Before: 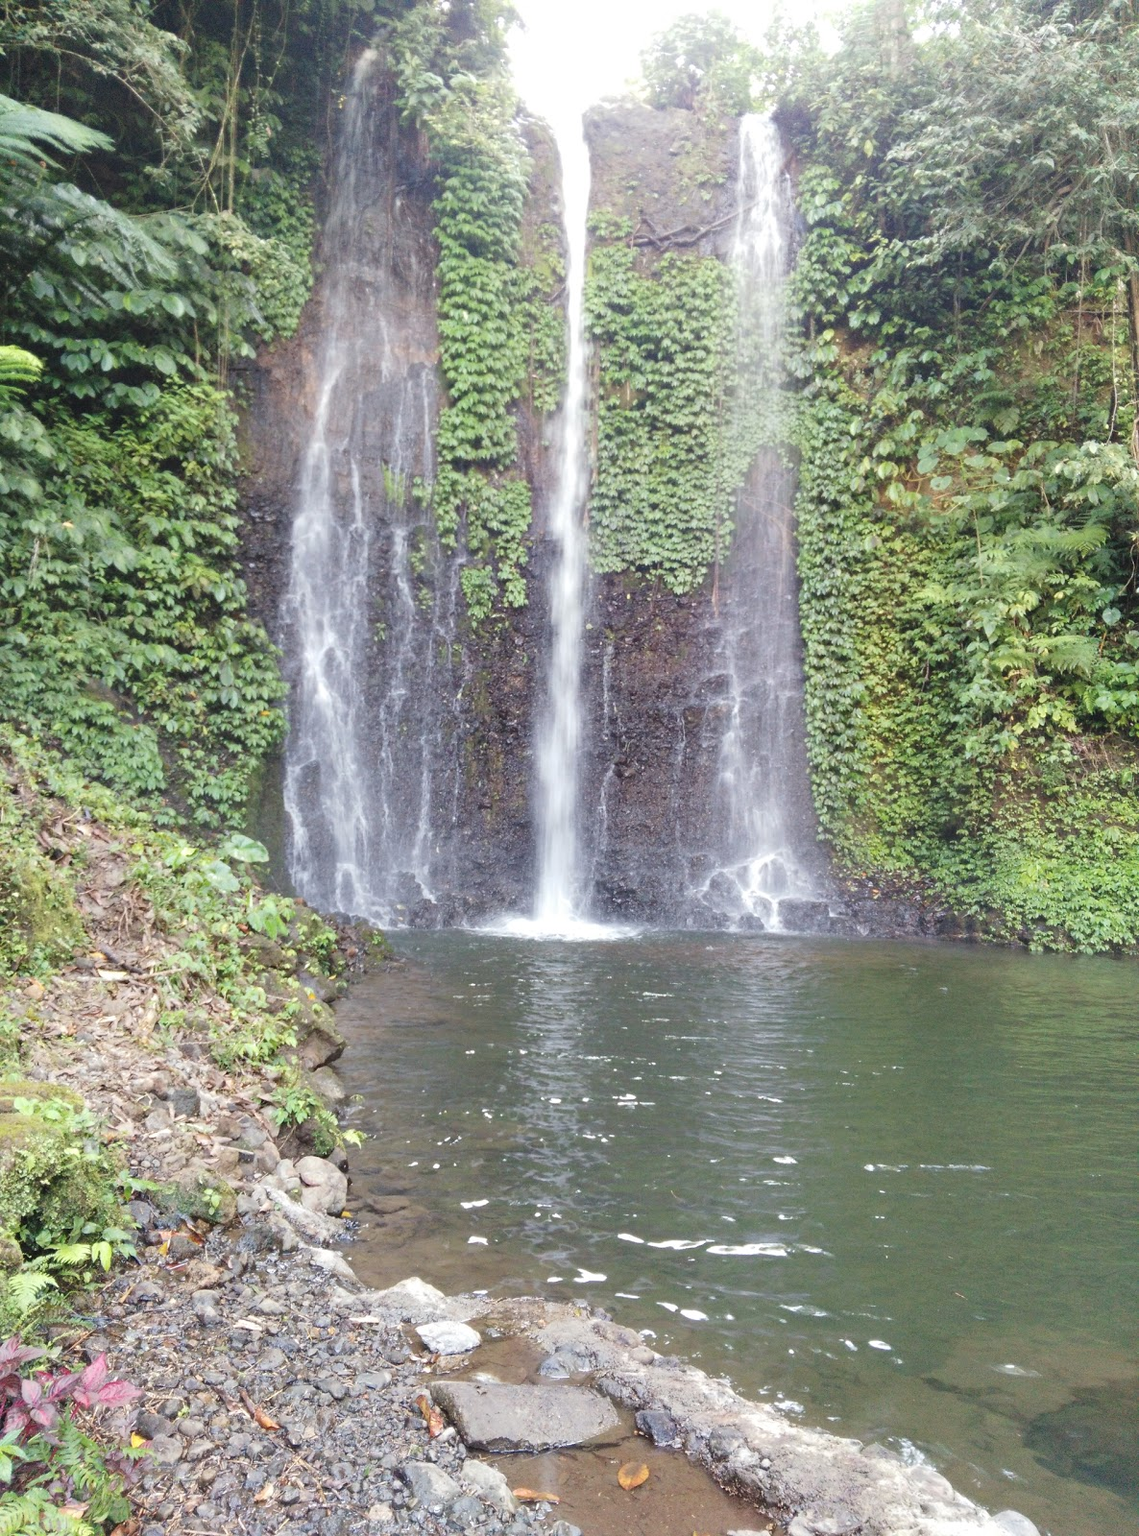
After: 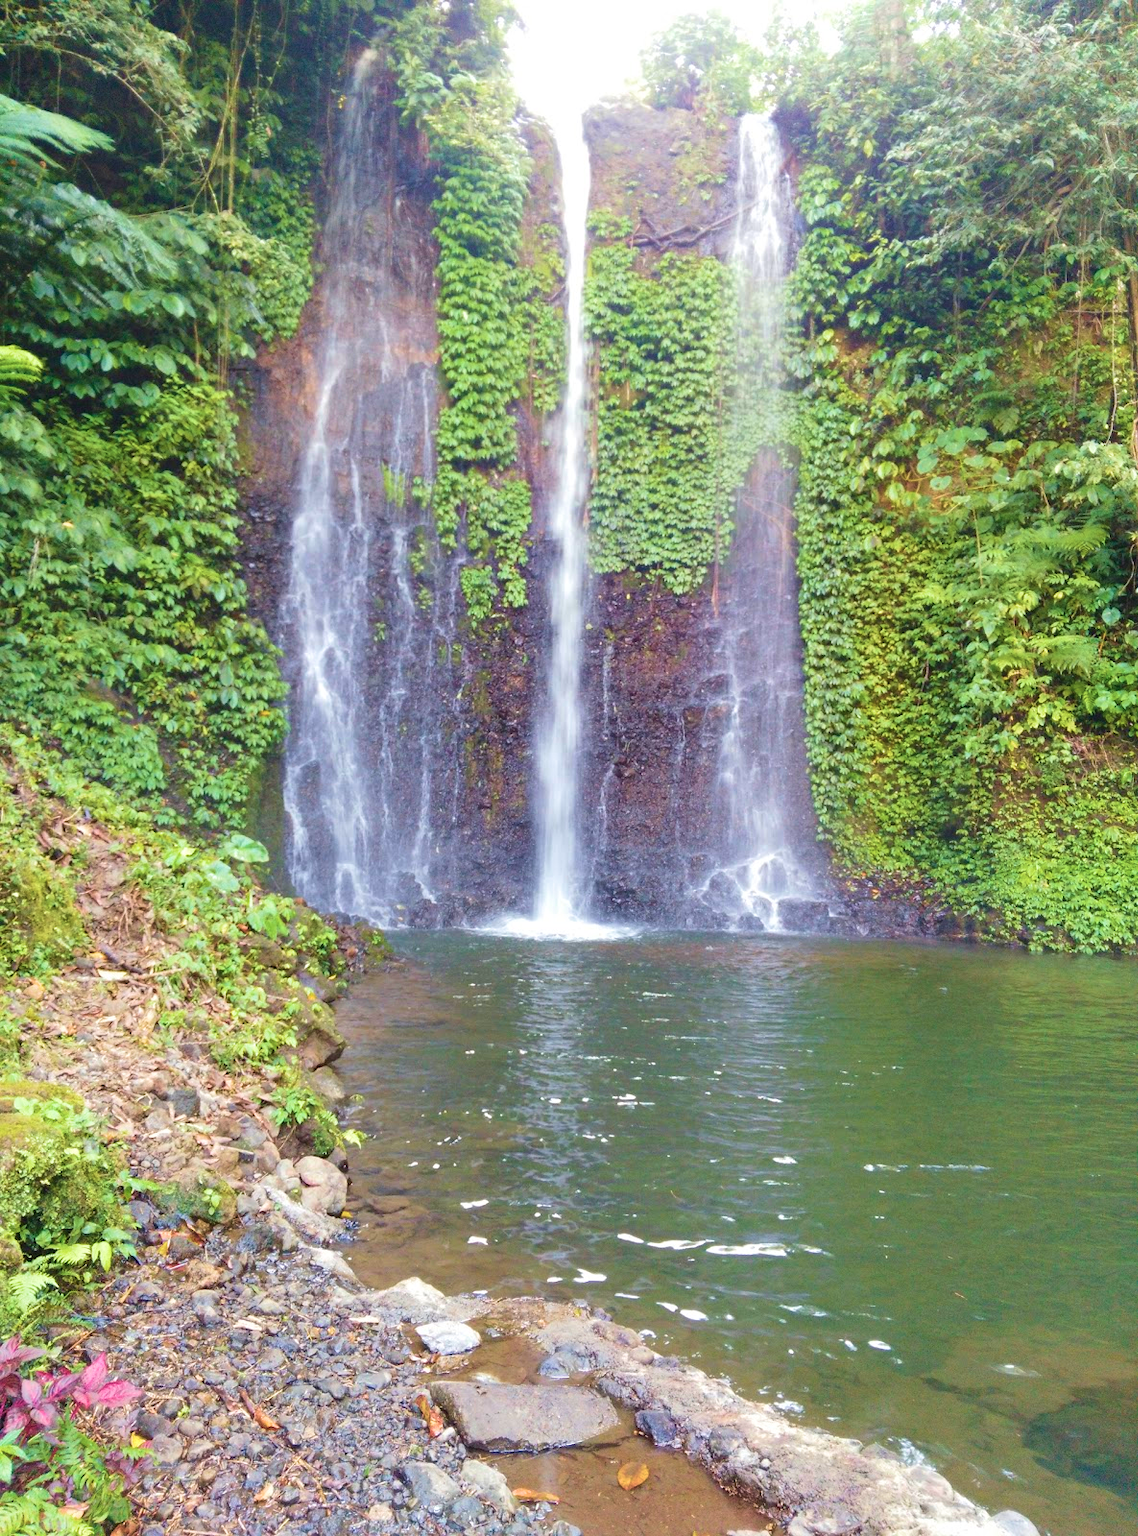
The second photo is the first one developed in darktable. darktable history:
velvia: strength 67.07%, mid-tones bias 0.972
contrast brightness saturation: saturation 0.13
